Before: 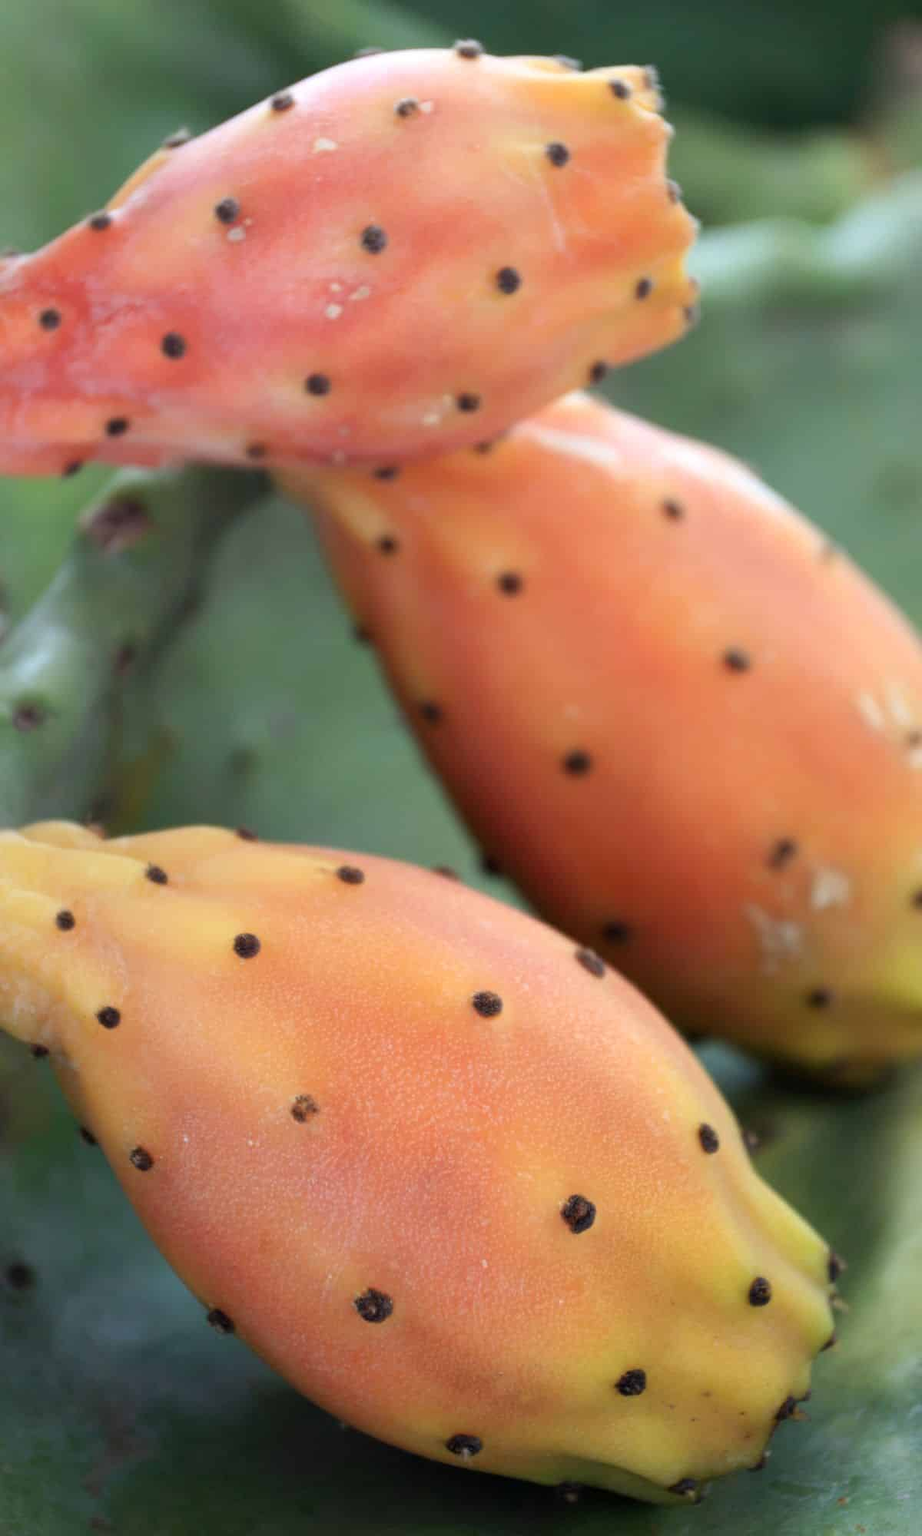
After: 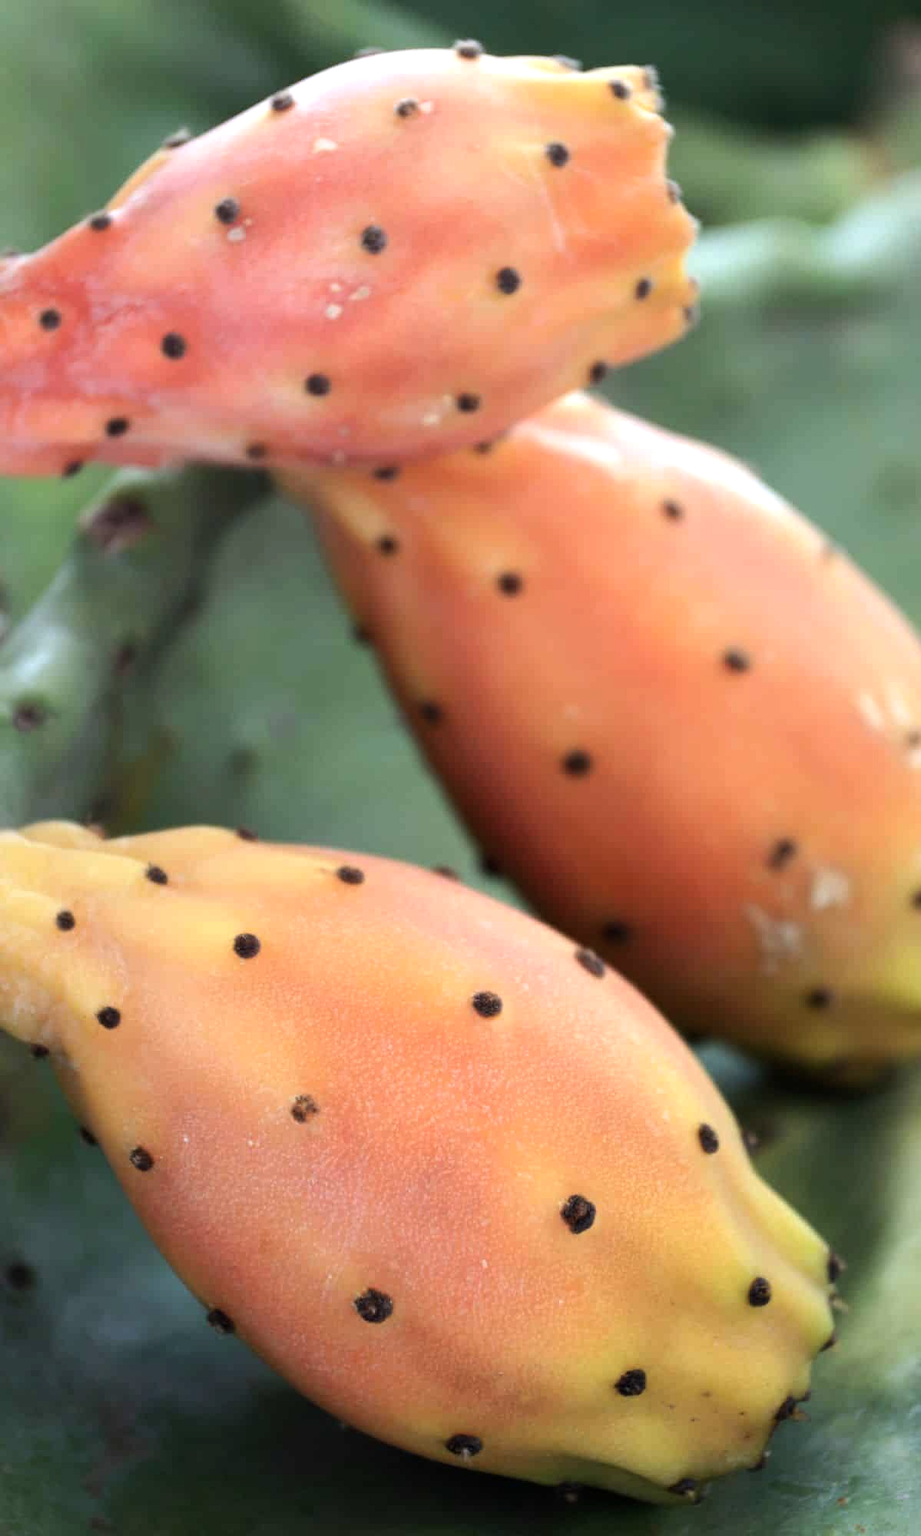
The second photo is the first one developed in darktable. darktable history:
tone equalizer: -8 EV -0.444 EV, -7 EV -0.404 EV, -6 EV -0.358 EV, -5 EV -0.218 EV, -3 EV 0.233 EV, -2 EV 0.319 EV, -1 EV 0.404 EV, +0 EV 0.419 EV, edges refinement/feathering 500, mask exposure compensation -1.57 EV, preserve details no
contrast brightness saturation: saturation -0.06
